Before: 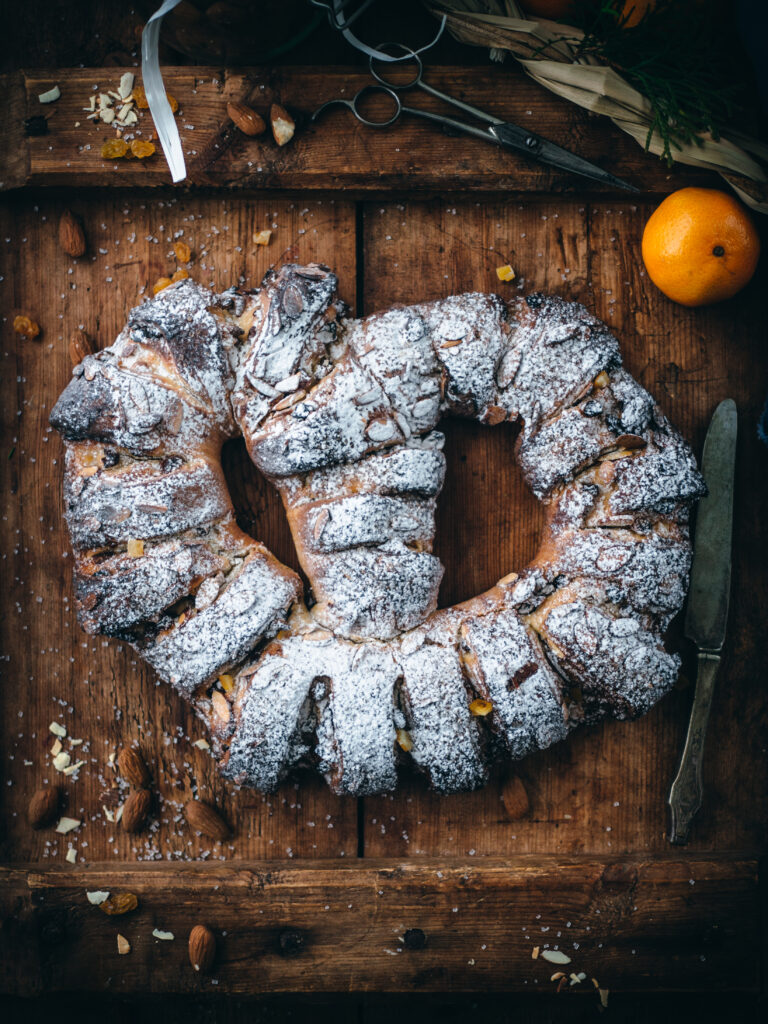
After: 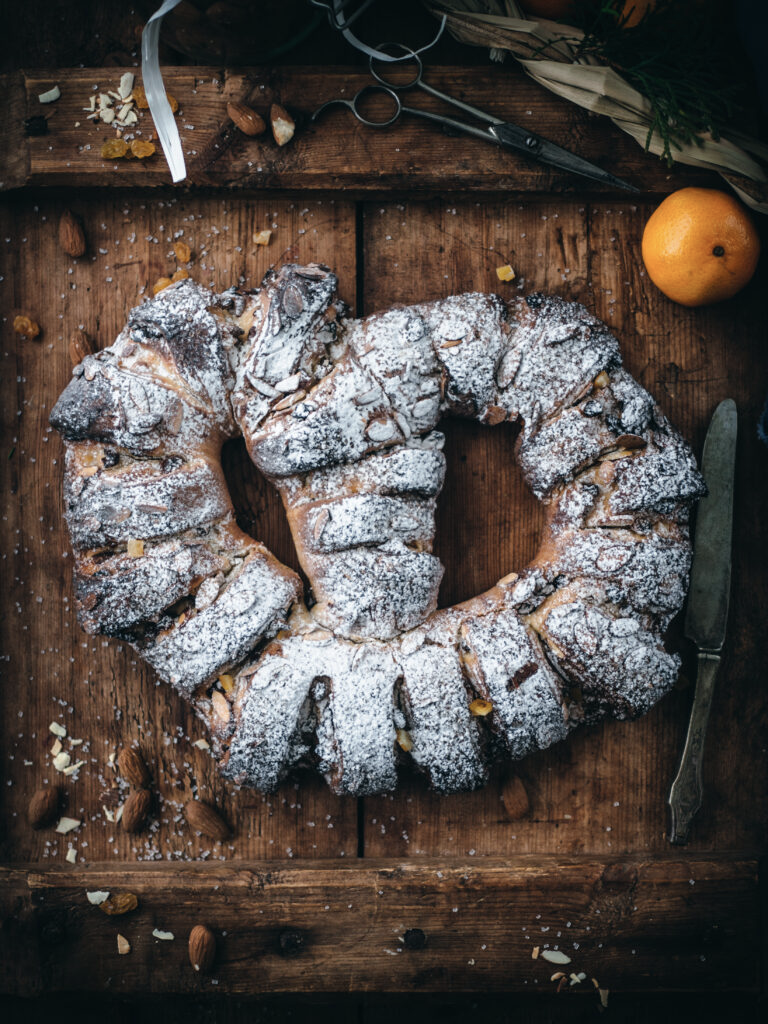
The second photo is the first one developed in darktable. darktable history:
color correction: highlights b* 0.041, saturation 0.776
